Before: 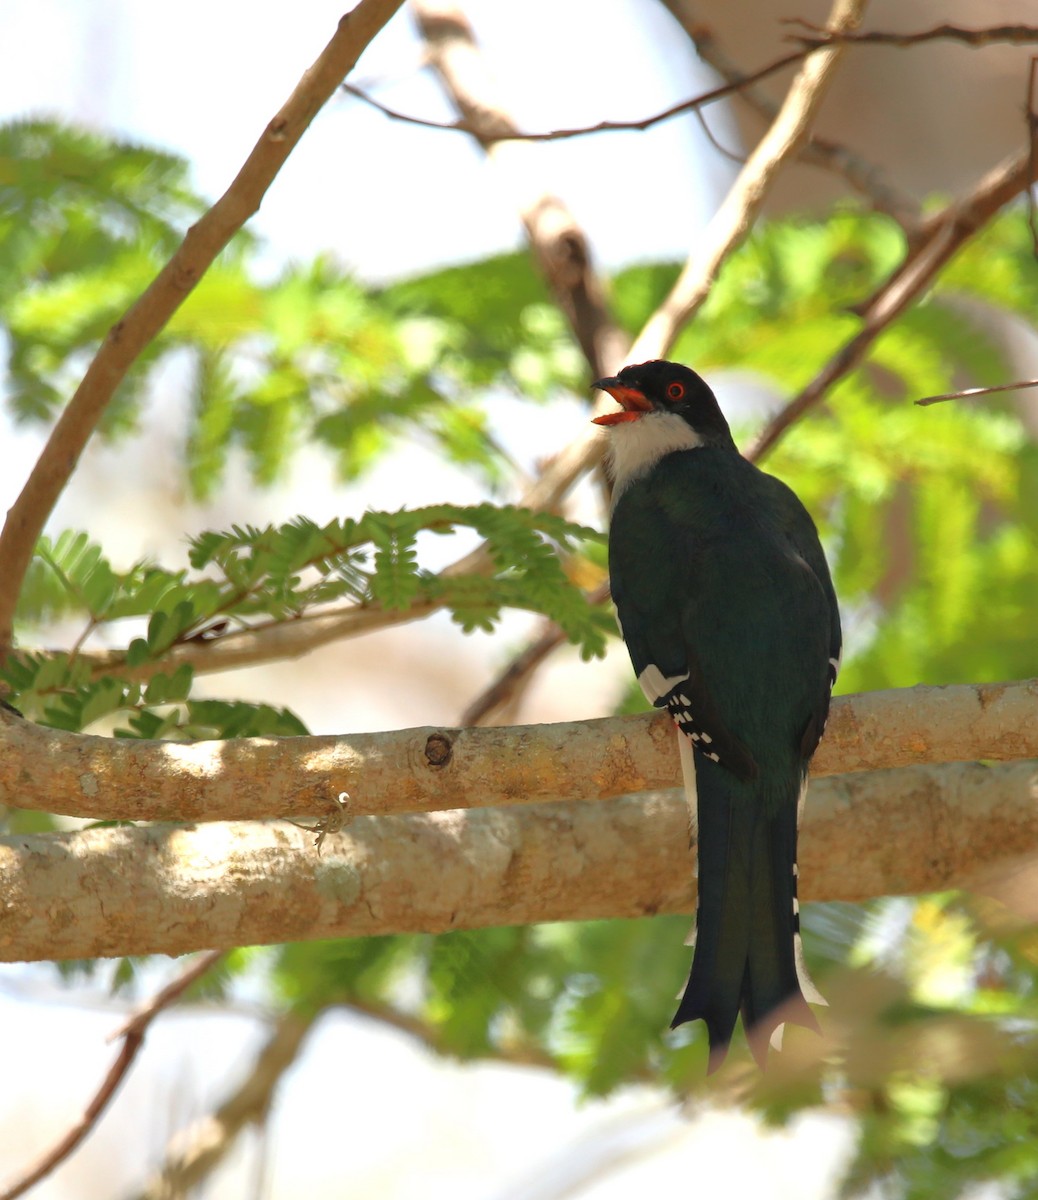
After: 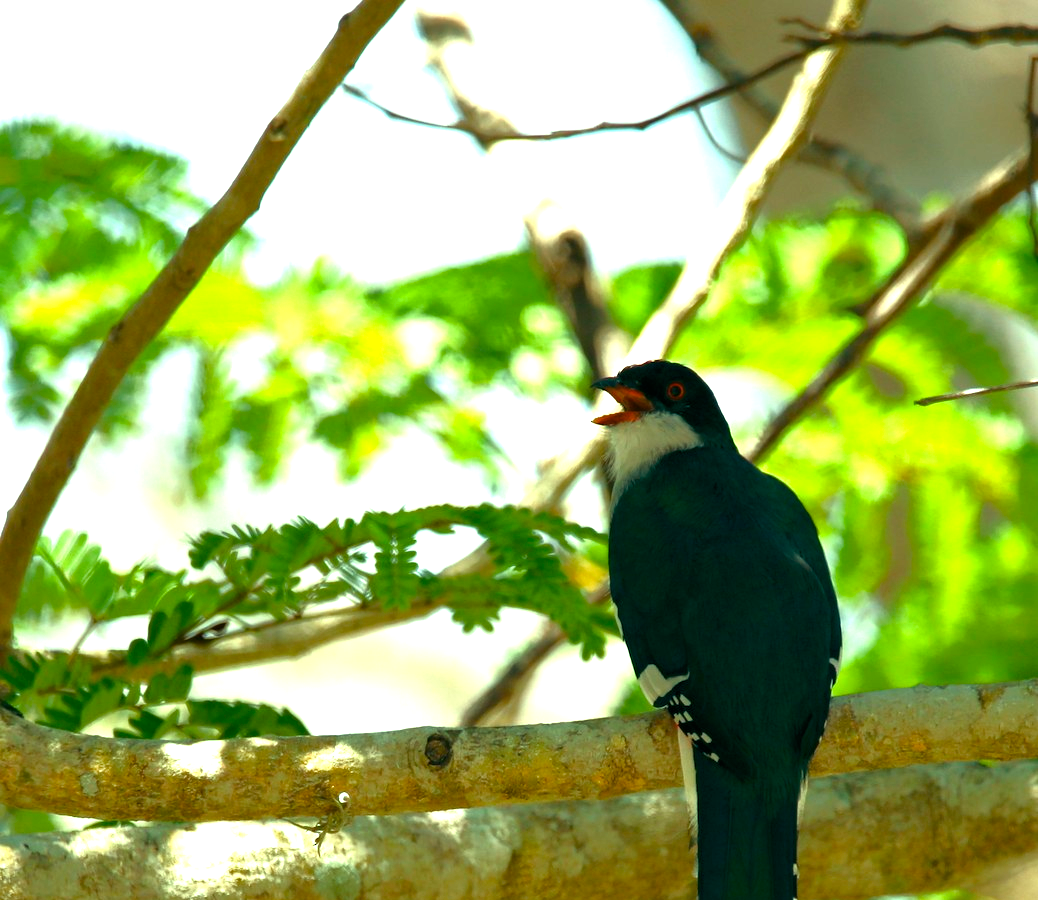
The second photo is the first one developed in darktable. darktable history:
crop: bottom 24.988%
color balance rgb: shadows lift › luminance -7.7%, shadows lift › chroma 2.13%, shadows lift › hue 165.27°, power › luminance -7.77%, power › chroma 1.1%, power › hue 215.88°, highlights gain › luminance 15.15%, highlights gain › chroma 7%, highlights gain › hue 125.57°, global offset › luminance -0.33%, global offset › chroma 0.11%, global offset › hue 165.27°, perceptual saturation grading › global saturation 24.42%, perceptual saturation grading › highlights -24.42%, perceptual saturation grading › mid-tones 24.42%, perceptual saturation grading › shadows 40%, perceptual brilliance grading › global brilliance -5%, perceptual brilliance grading › highlights 24.42%, perceptual brilliance grading › mid-tones 7%, perceptual brilliance grading › shadows -5%
